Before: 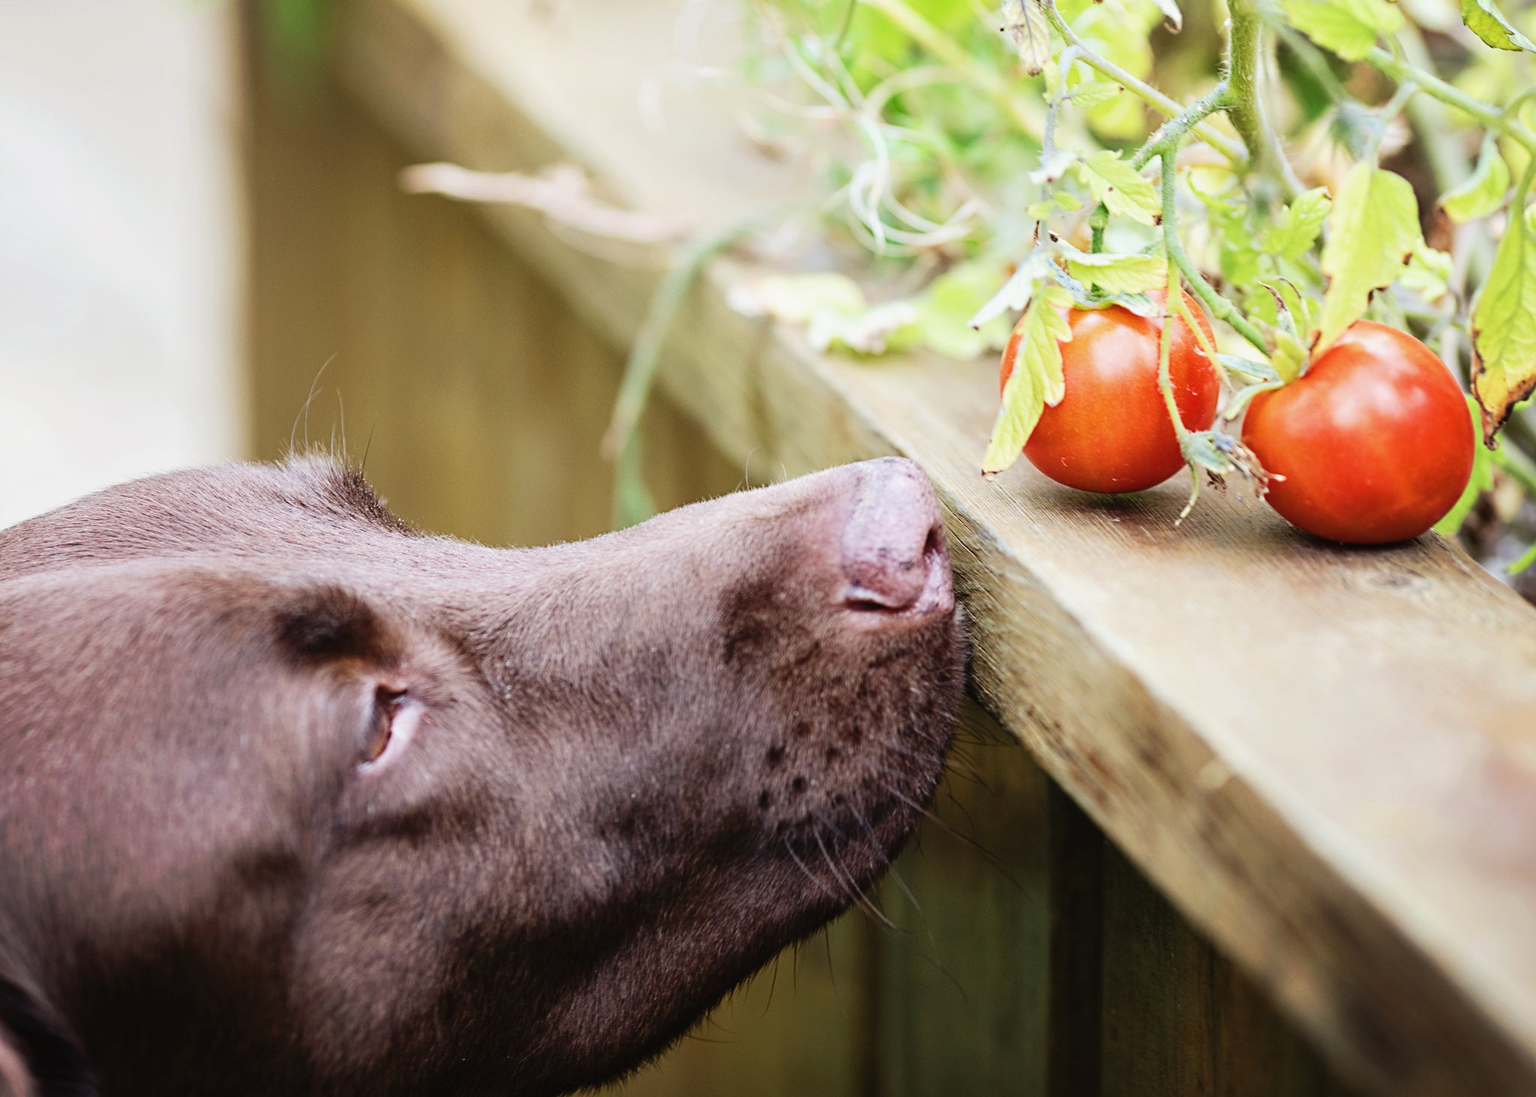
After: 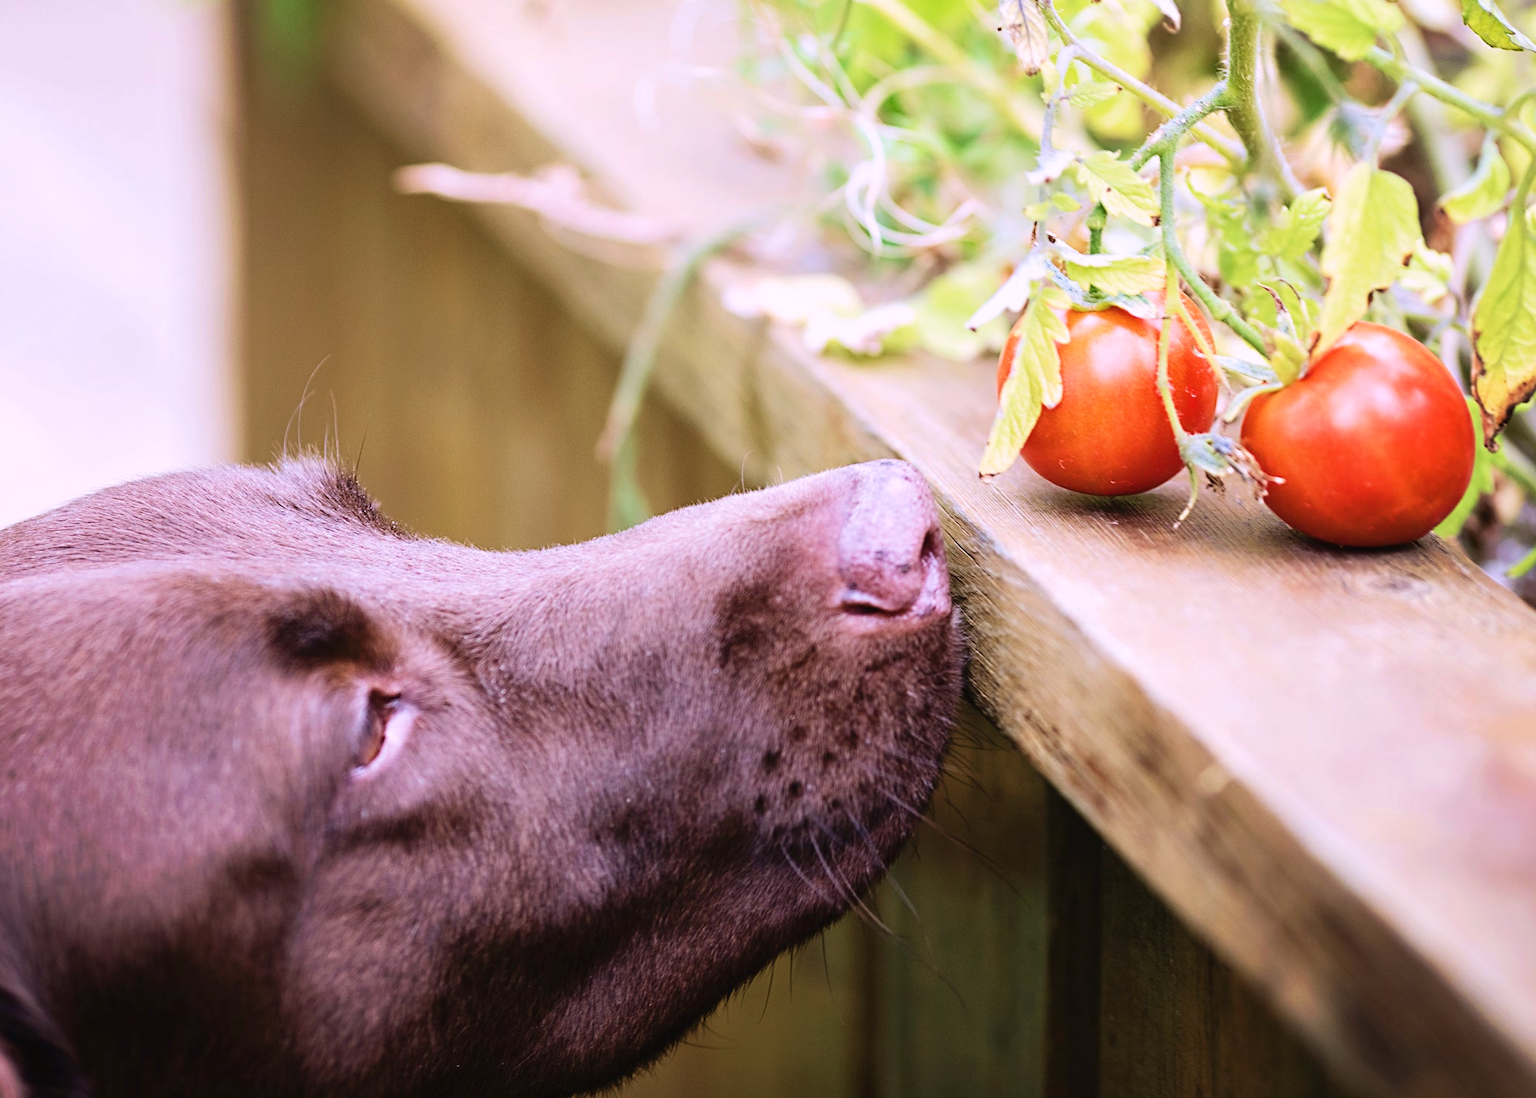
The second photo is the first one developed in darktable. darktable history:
crop and rotate: left 0.614%, top 0.179%, bottom 0.309%
velvia: on, module defaults
white balance: red 1.066, blue 1.119
